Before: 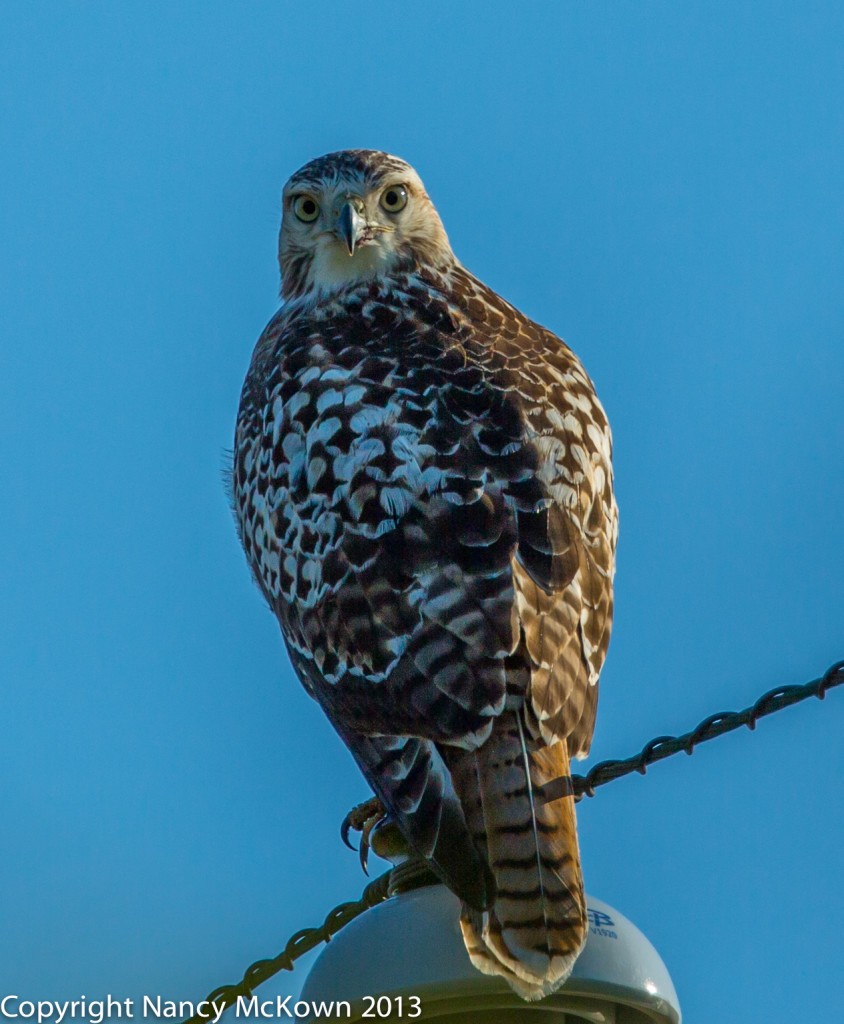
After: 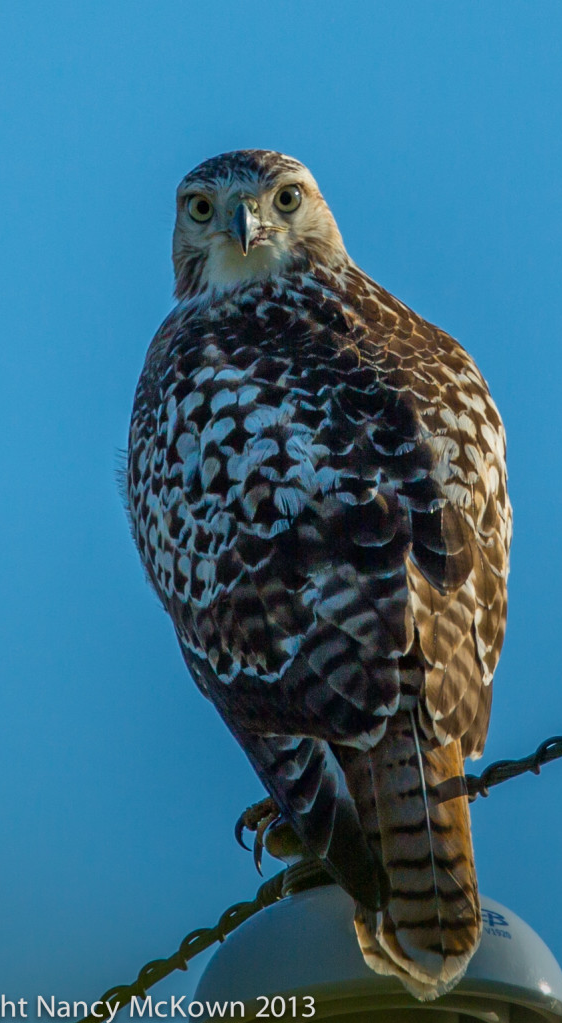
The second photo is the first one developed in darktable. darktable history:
crop and rotate: left 12.673%, right 20.66%
graduated density: rotation -180°, offset 24.95
